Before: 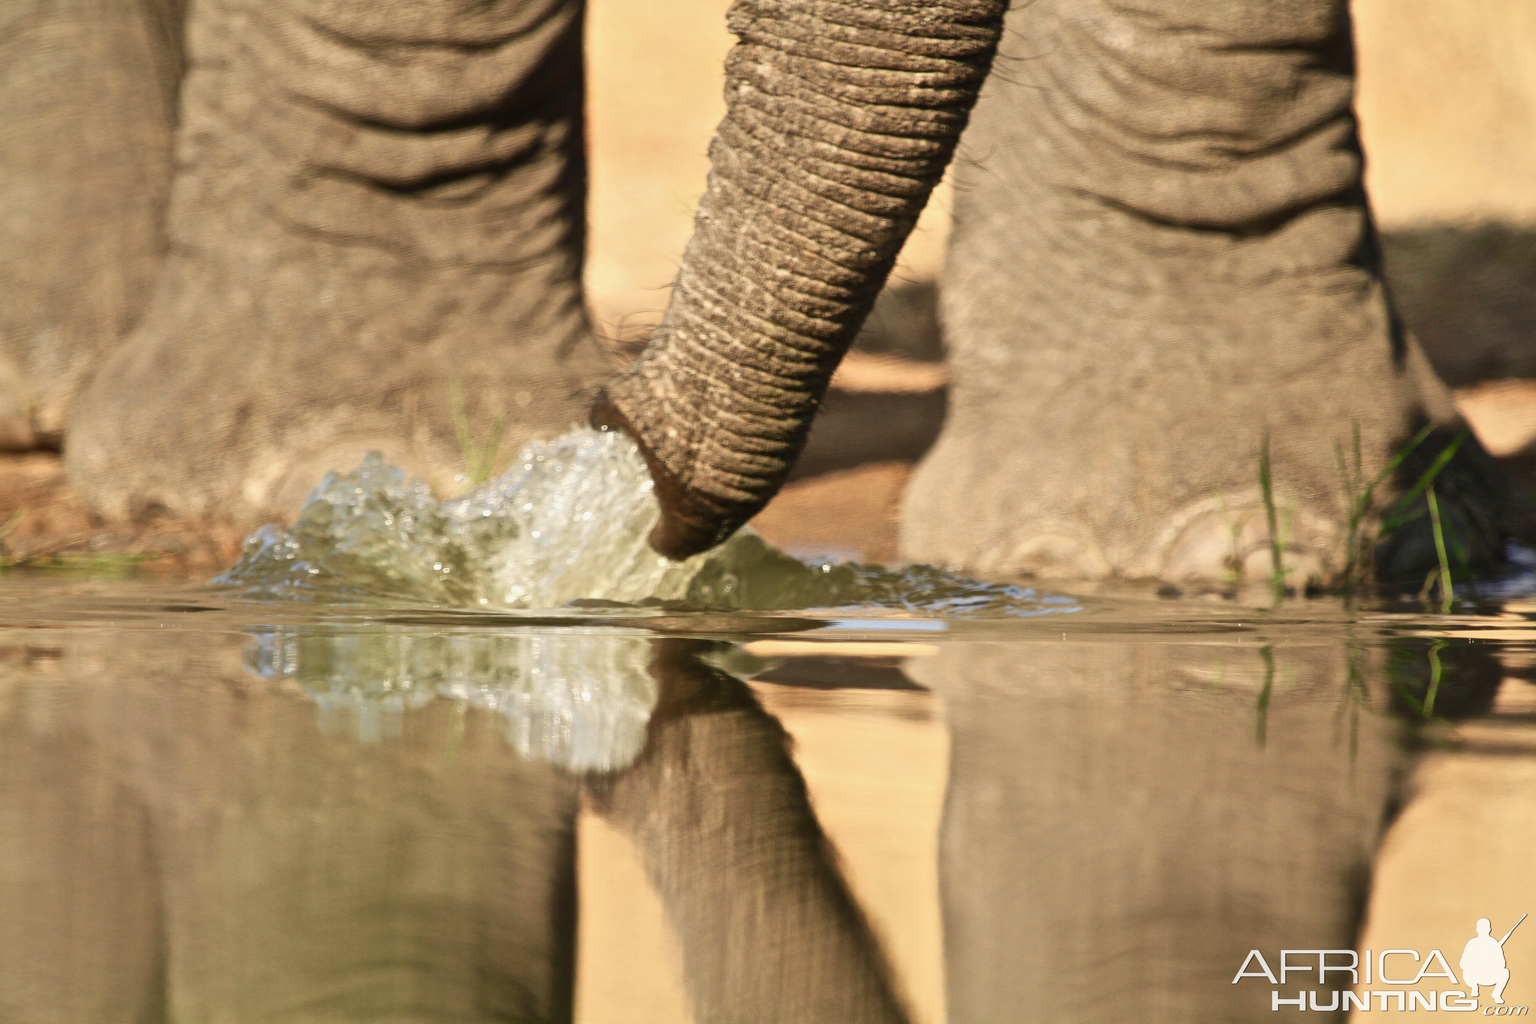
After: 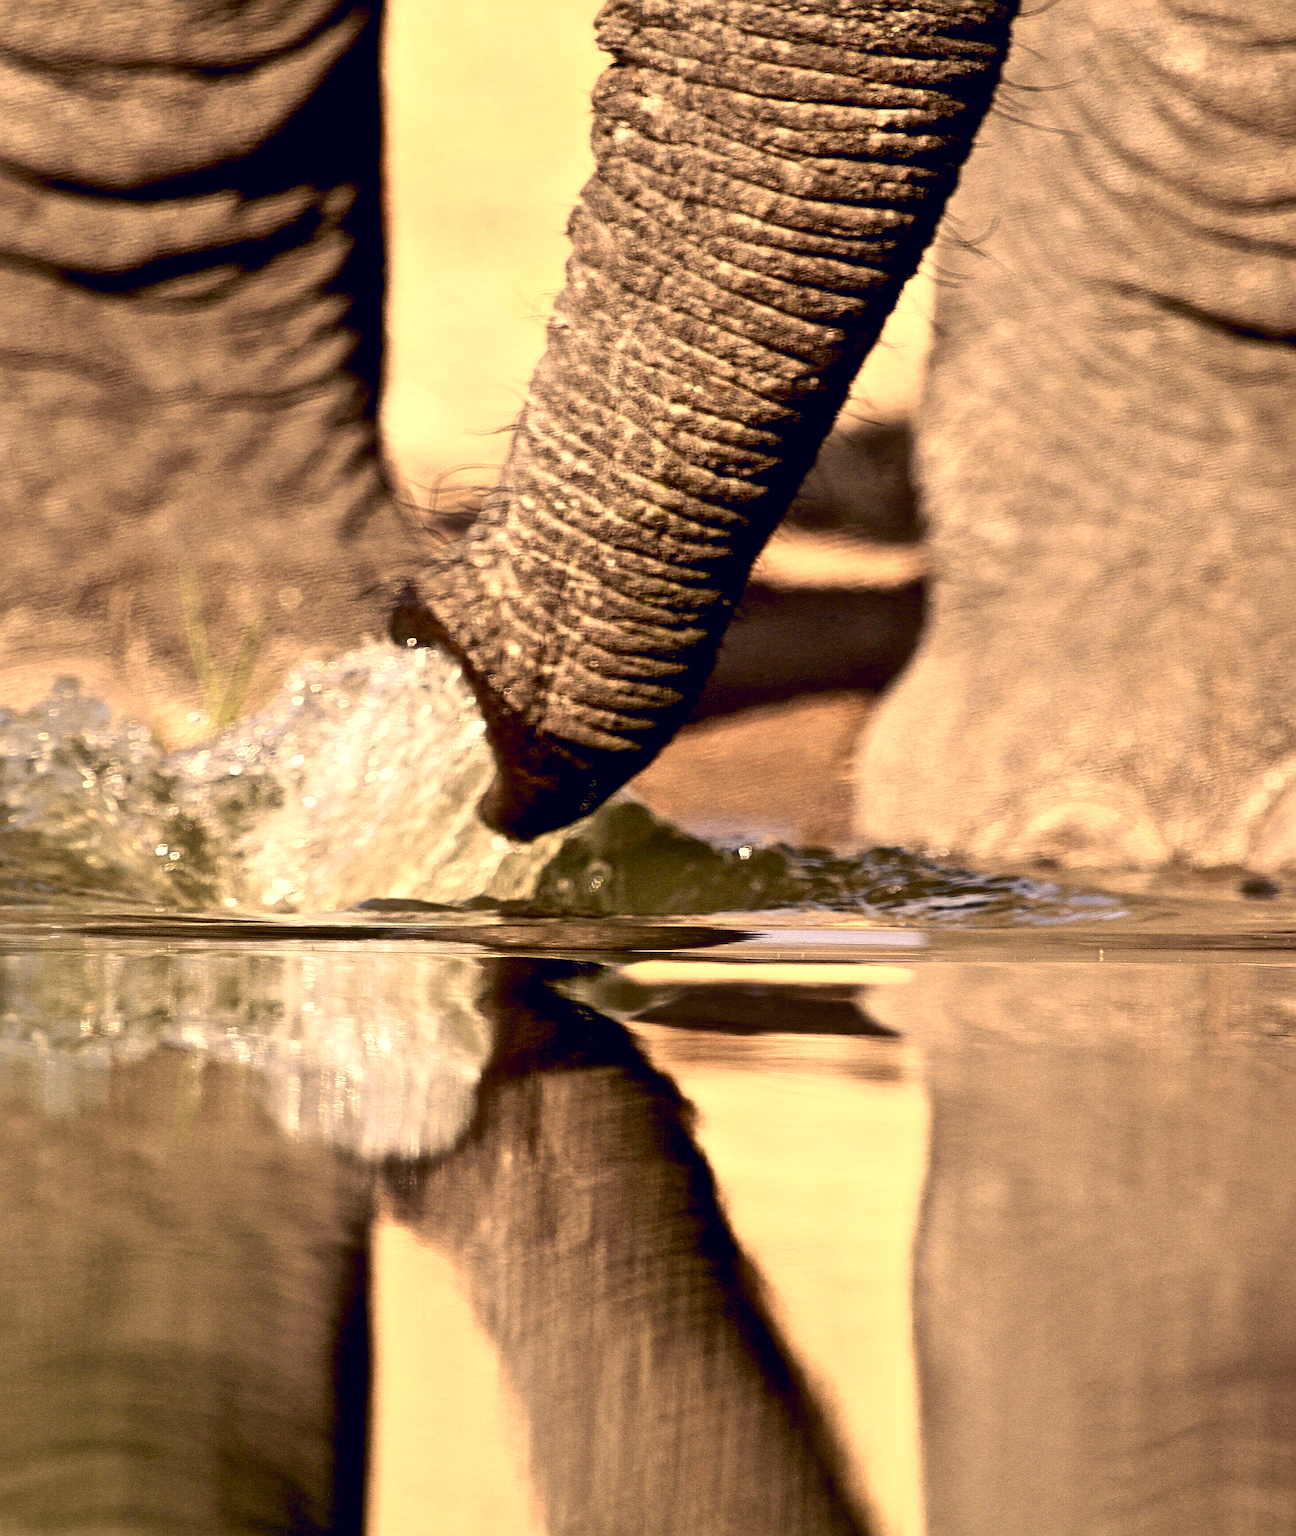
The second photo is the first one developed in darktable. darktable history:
color correction: highlights a* 19.59, highlights b* 27.49, shadows a* 3.46, shadows b* -17.28, saturation 0.73
base curve: curves: ch0 [(0.017, 0) (0.425, 0.441) (0.844, 0.933) (1, 1)], preserve colors none
exposure: black level correction 0.009, exposure 0.014 EV, compensate highlight preservation false
sharpen: radius 4
contrast brightness saturation: contrast 0.12, brightness -0.12, saturation 0.2
crop: left 21.496%, right 22.254%
color zones: curves: ch0 [(0, 0.558) (0.143, 0.559) (0.286, 0.529) (0.429, 0.505) (0.571, 0.5) (0.714, 0.5) (0.857, 0.5) (1, 0.558)]; ch1 [(0, 0.469) (0.01, 0.469) (0.12, 0.446) (0.248, 0.469) (0.5, 0.5) (0.748, 0.5) (0.99, 0.469) (1, 0.469)]
